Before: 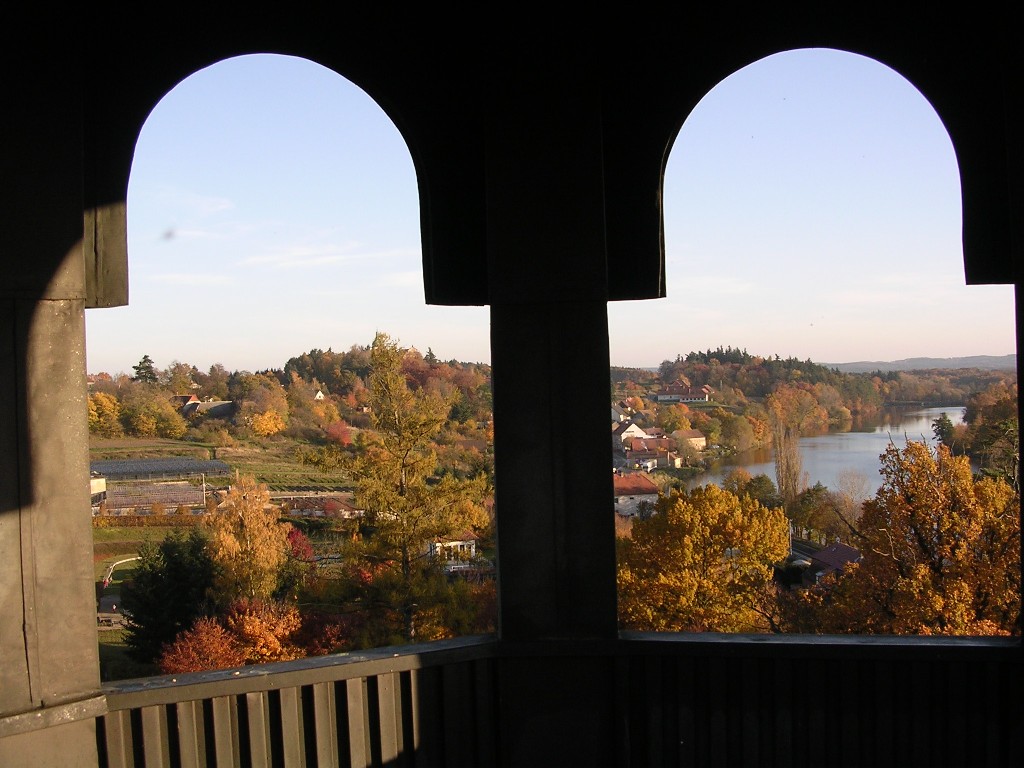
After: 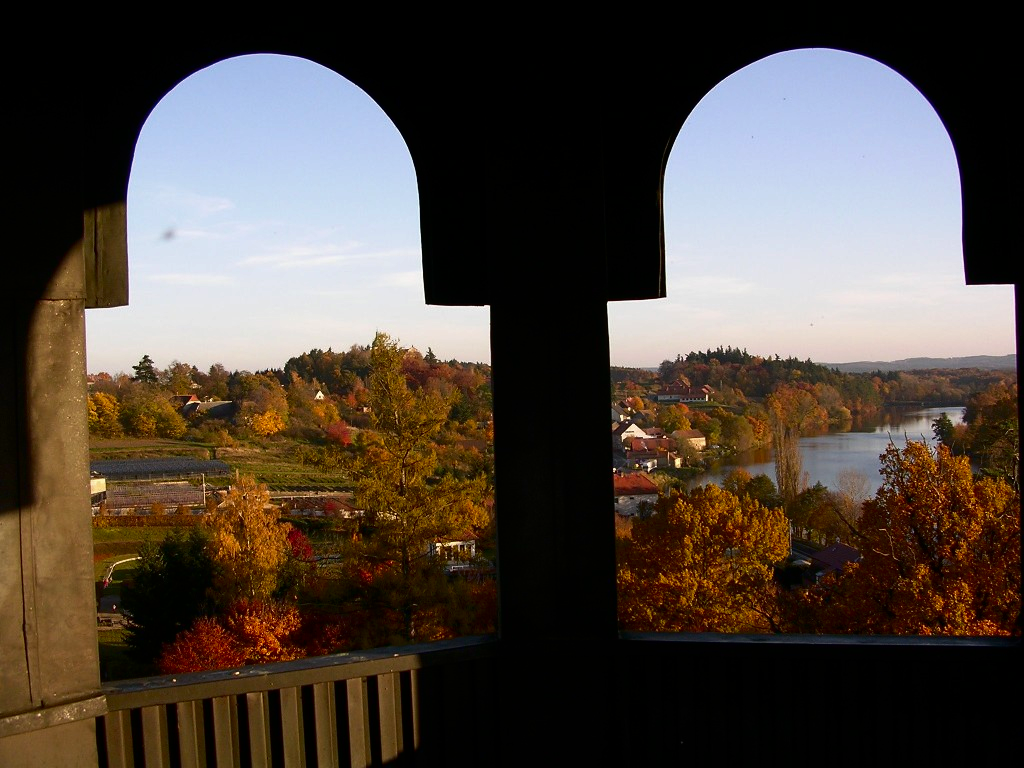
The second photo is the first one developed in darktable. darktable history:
contrast brightness saturation: brightness -0.252, saturation 0.202
